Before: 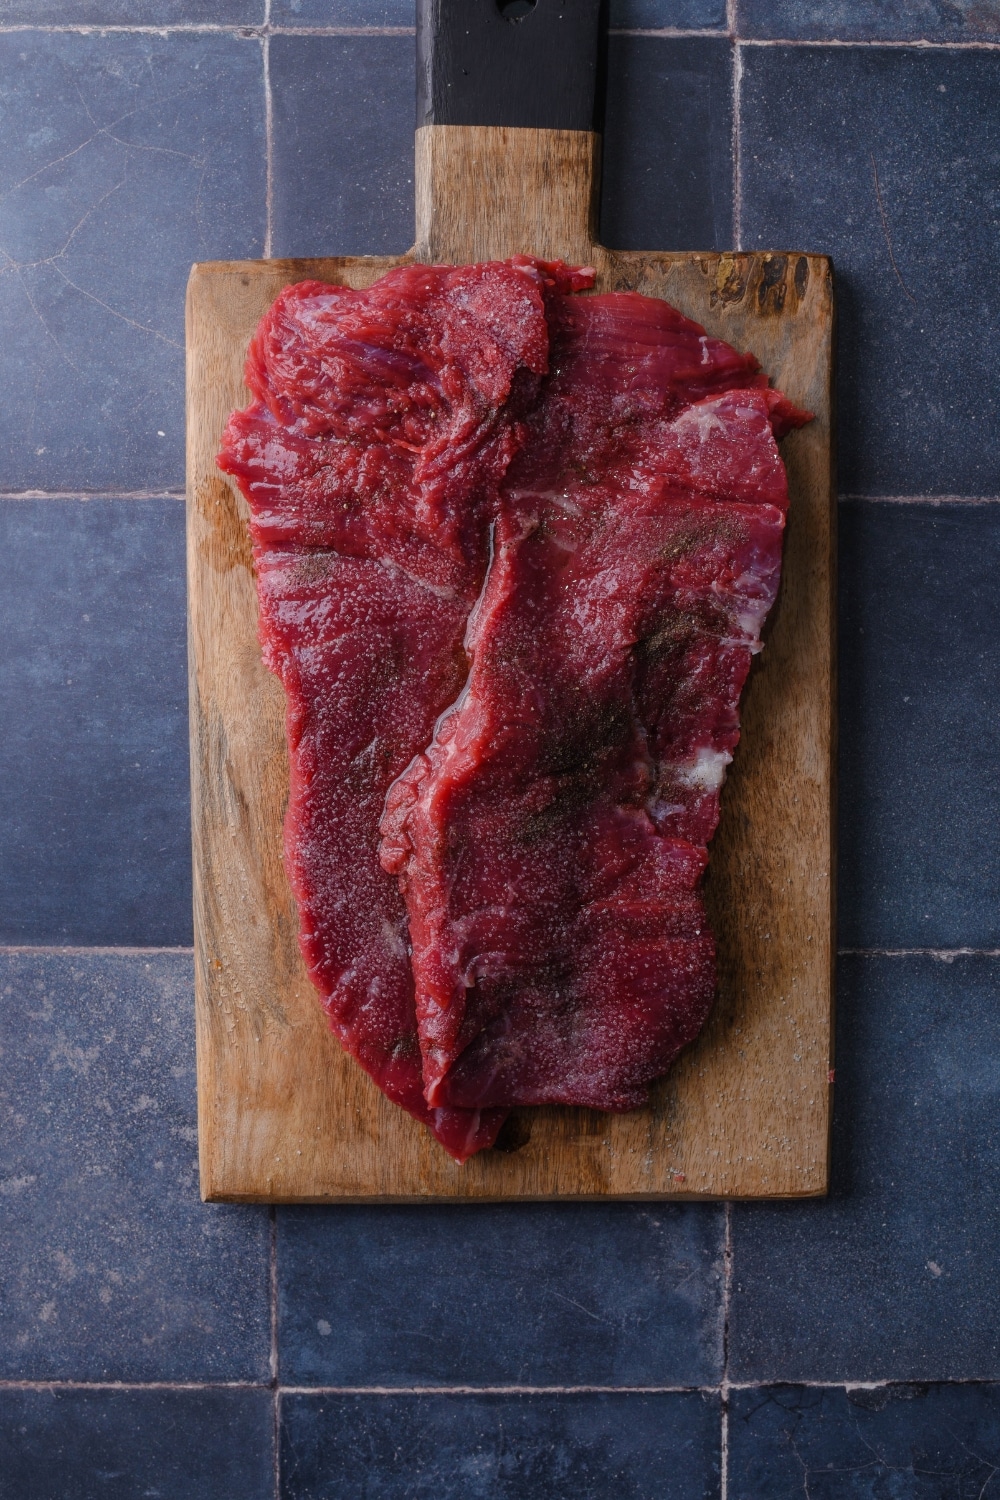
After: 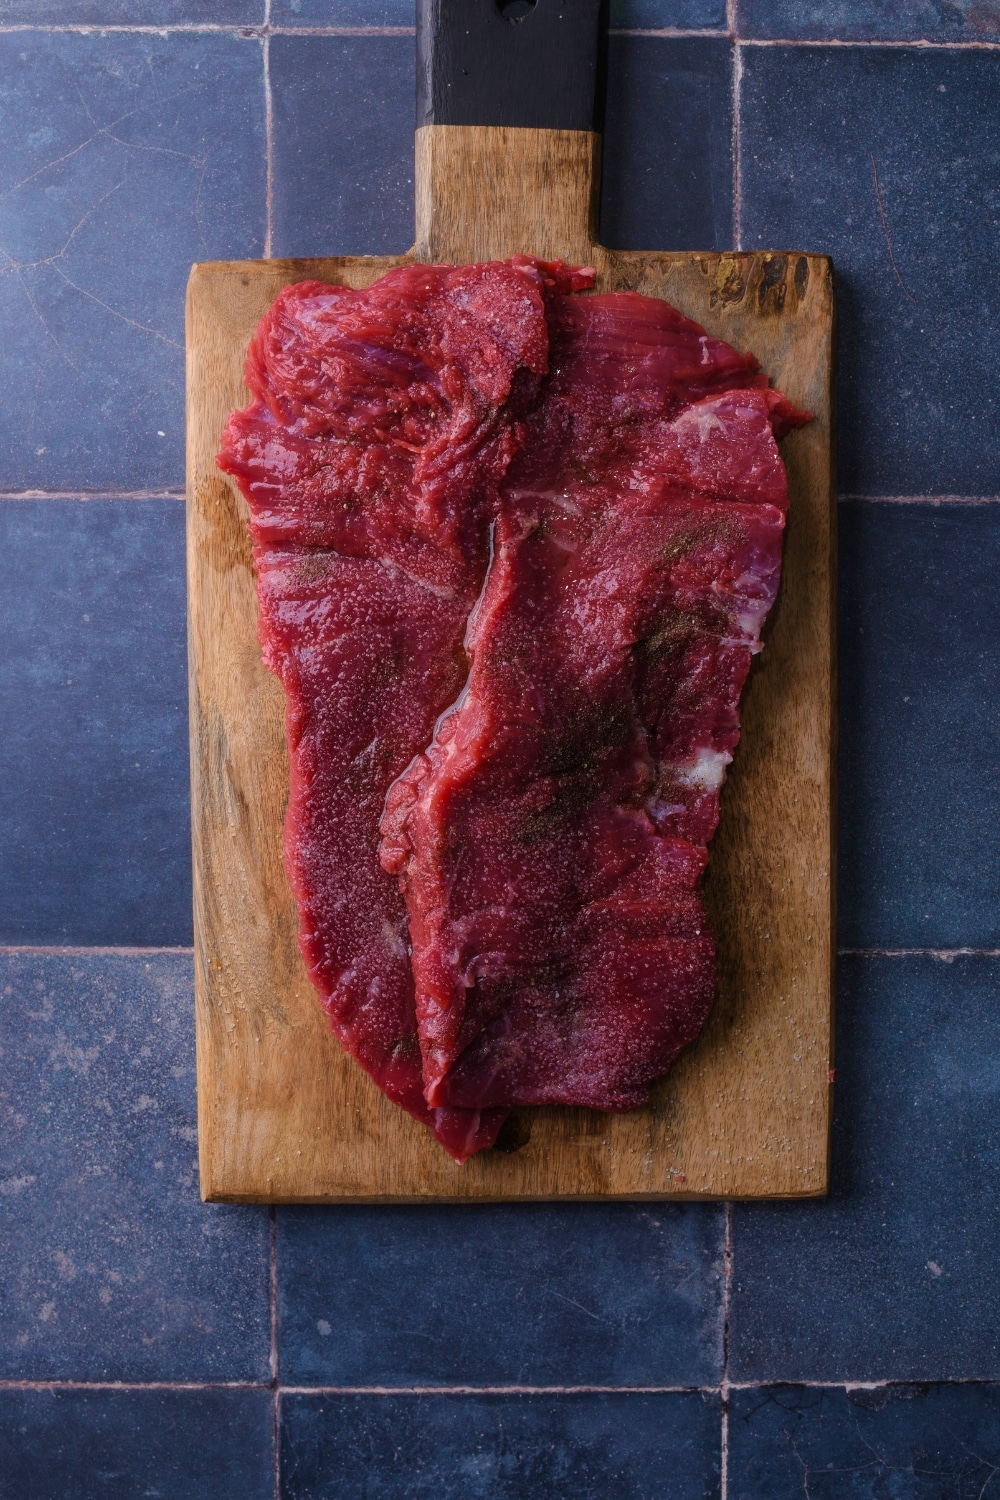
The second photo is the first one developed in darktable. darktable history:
velvia: strength 40.11%
